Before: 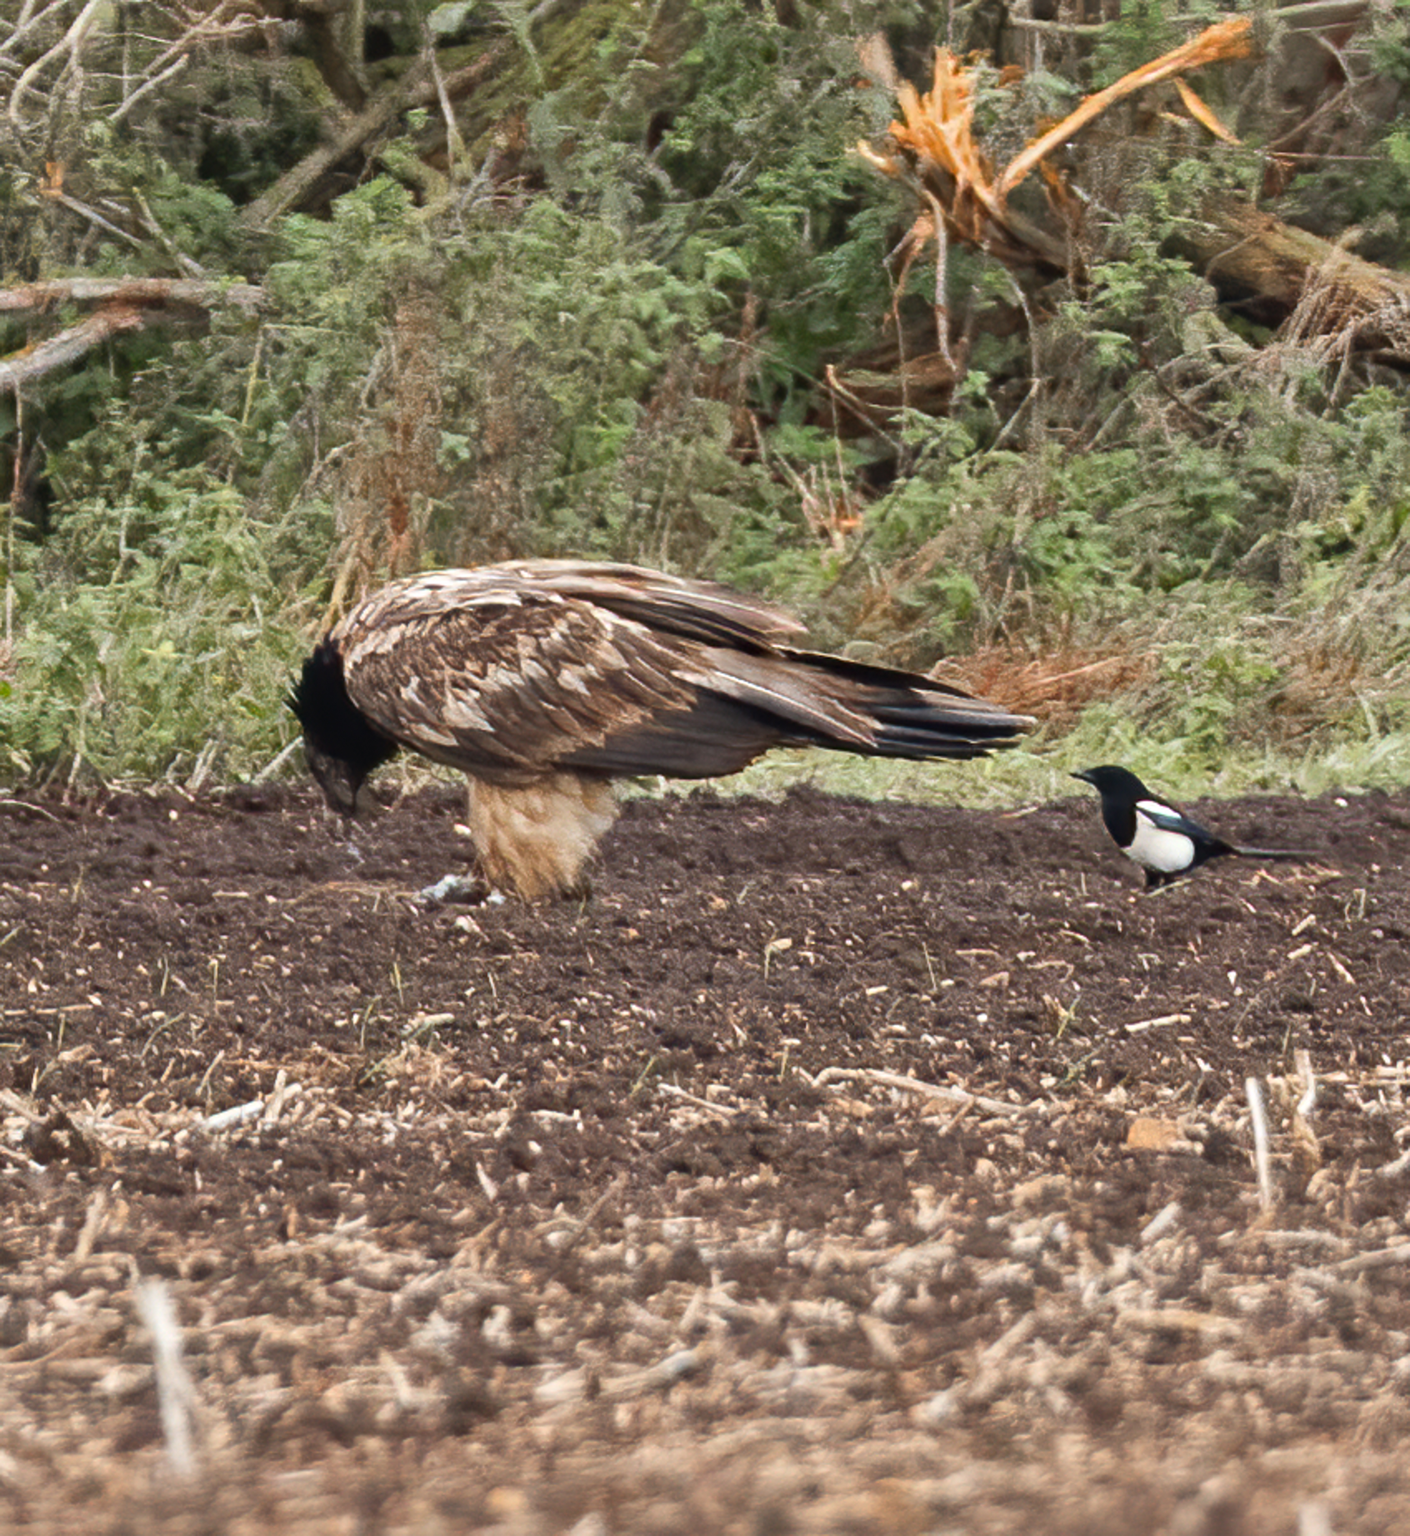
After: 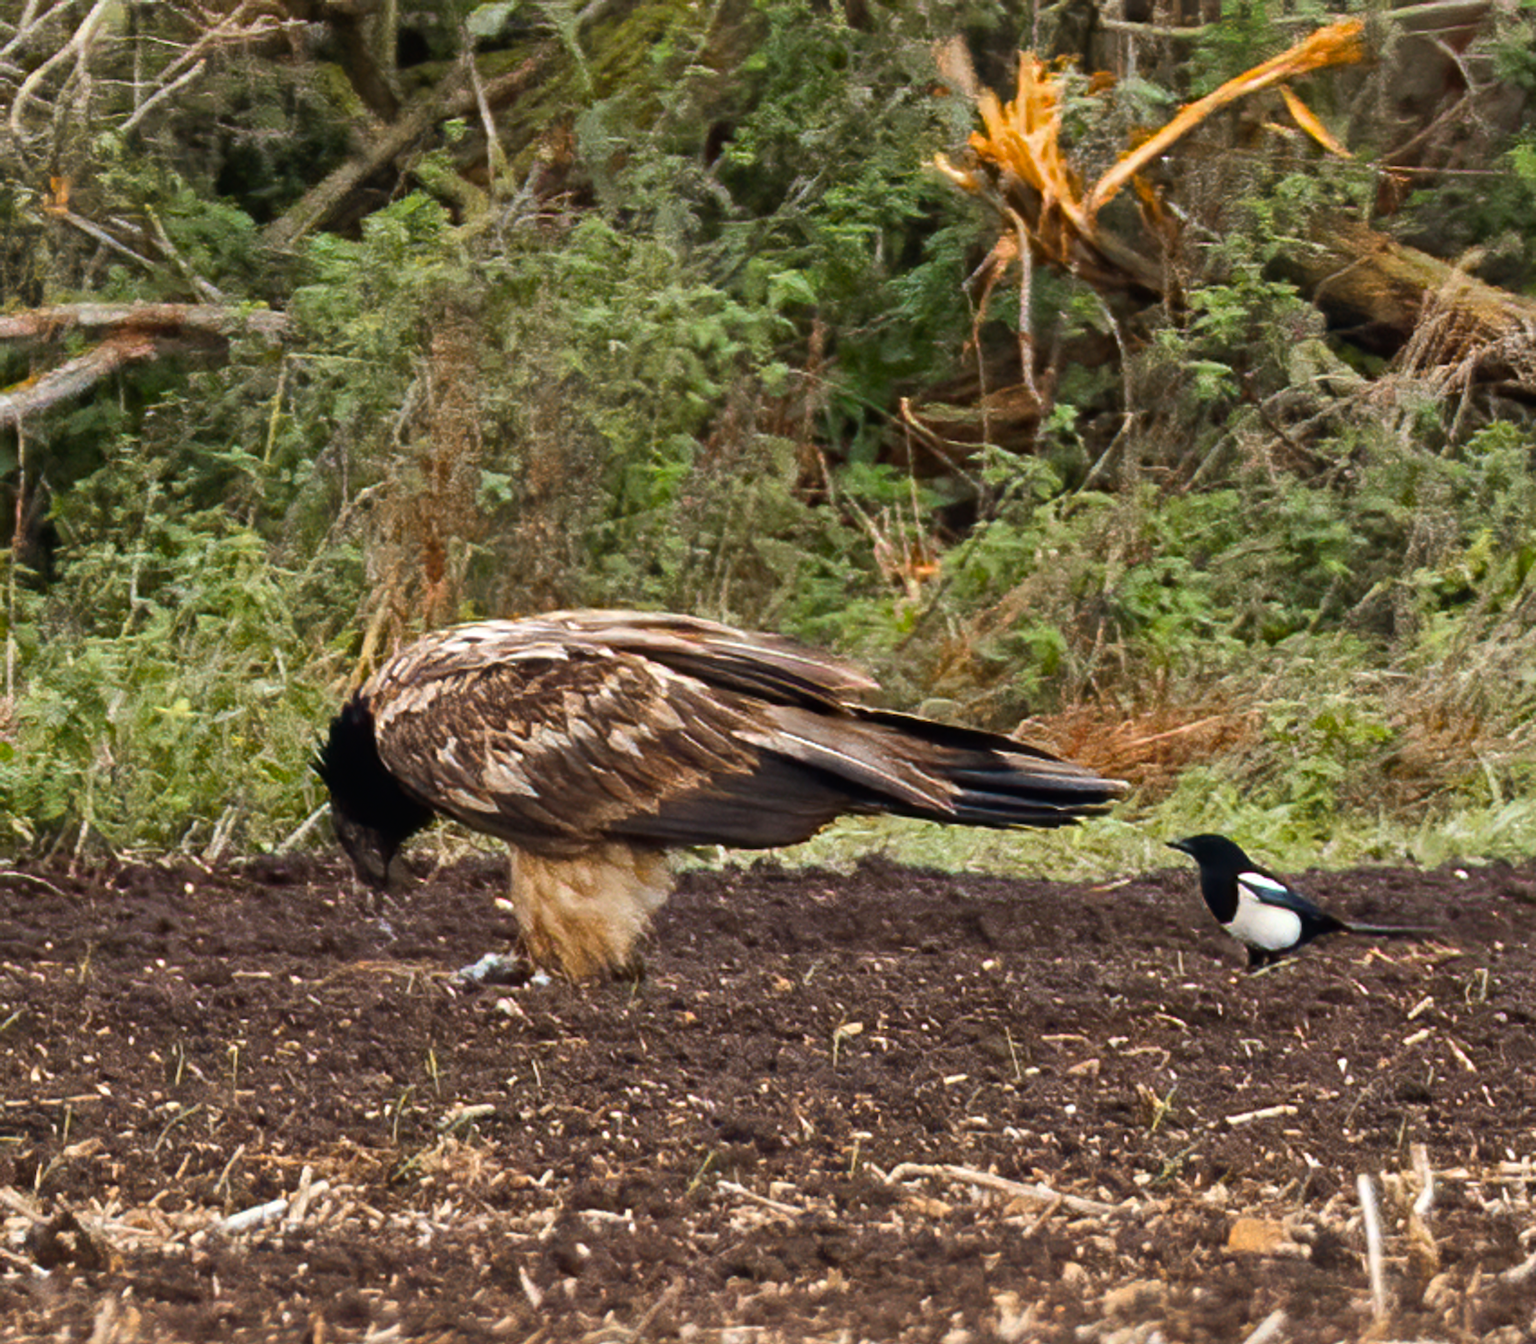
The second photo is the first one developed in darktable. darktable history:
color balance rgb: power › luminance -14.822%, linear chroma grading › global chroma 15.118%, perceptual saturation grading › global saturation -0.116%, global vibrance 39.203%
crop: bottom 19.641%
